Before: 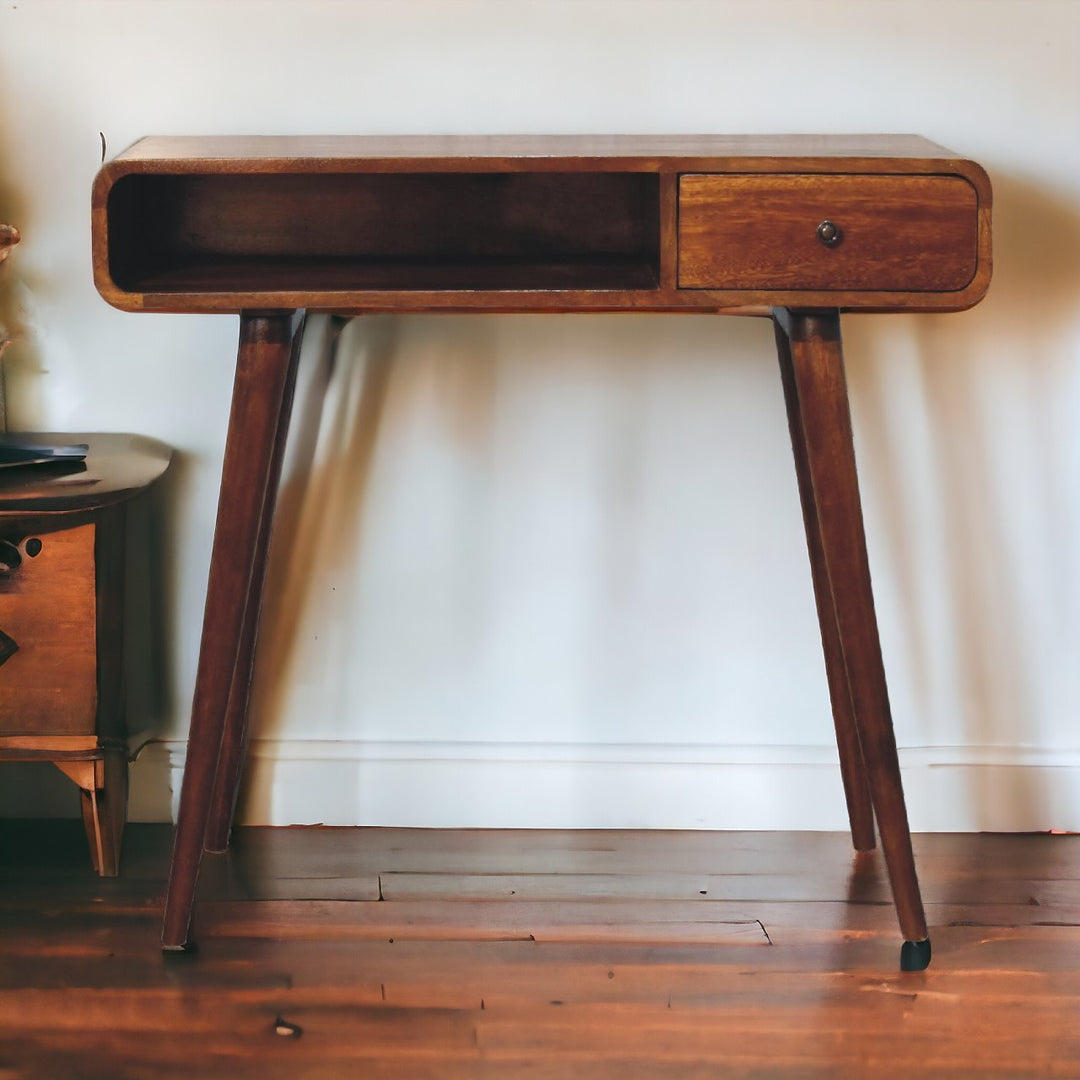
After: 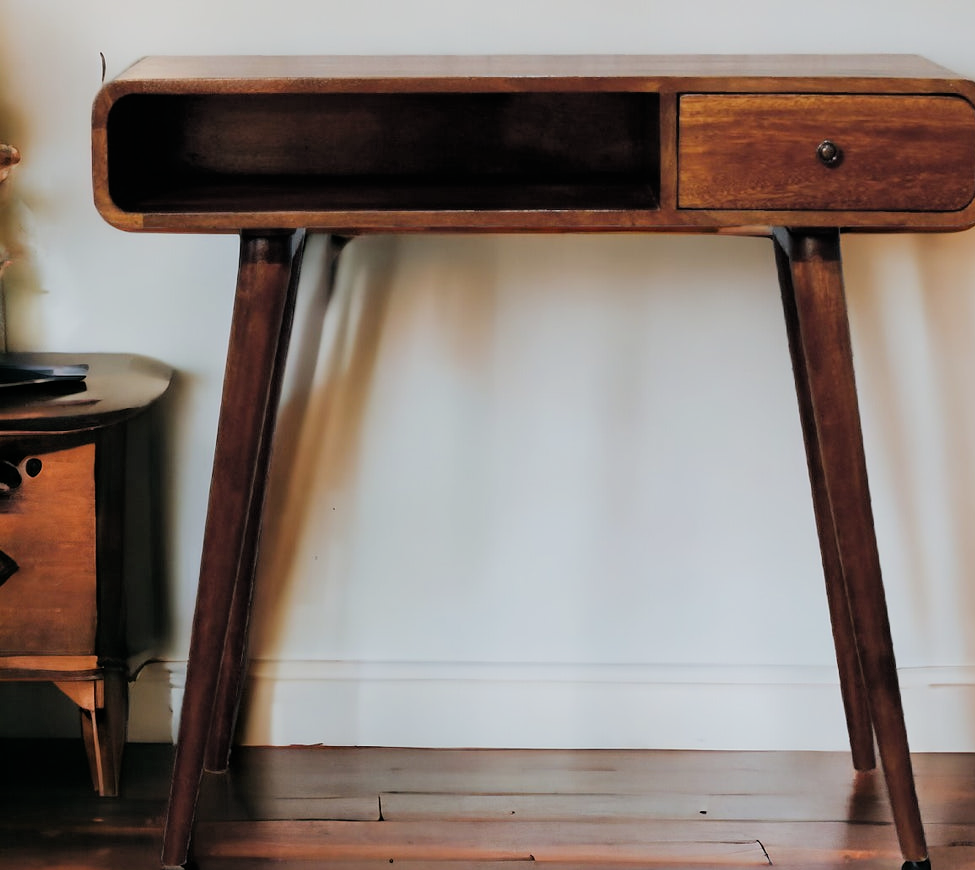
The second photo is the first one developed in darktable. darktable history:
filmic rgb: black relative exposure -5 EV, hardness 2.88, contrast 1.1
crop: top 7.49%, right 9.717%, bottom 11.943%
